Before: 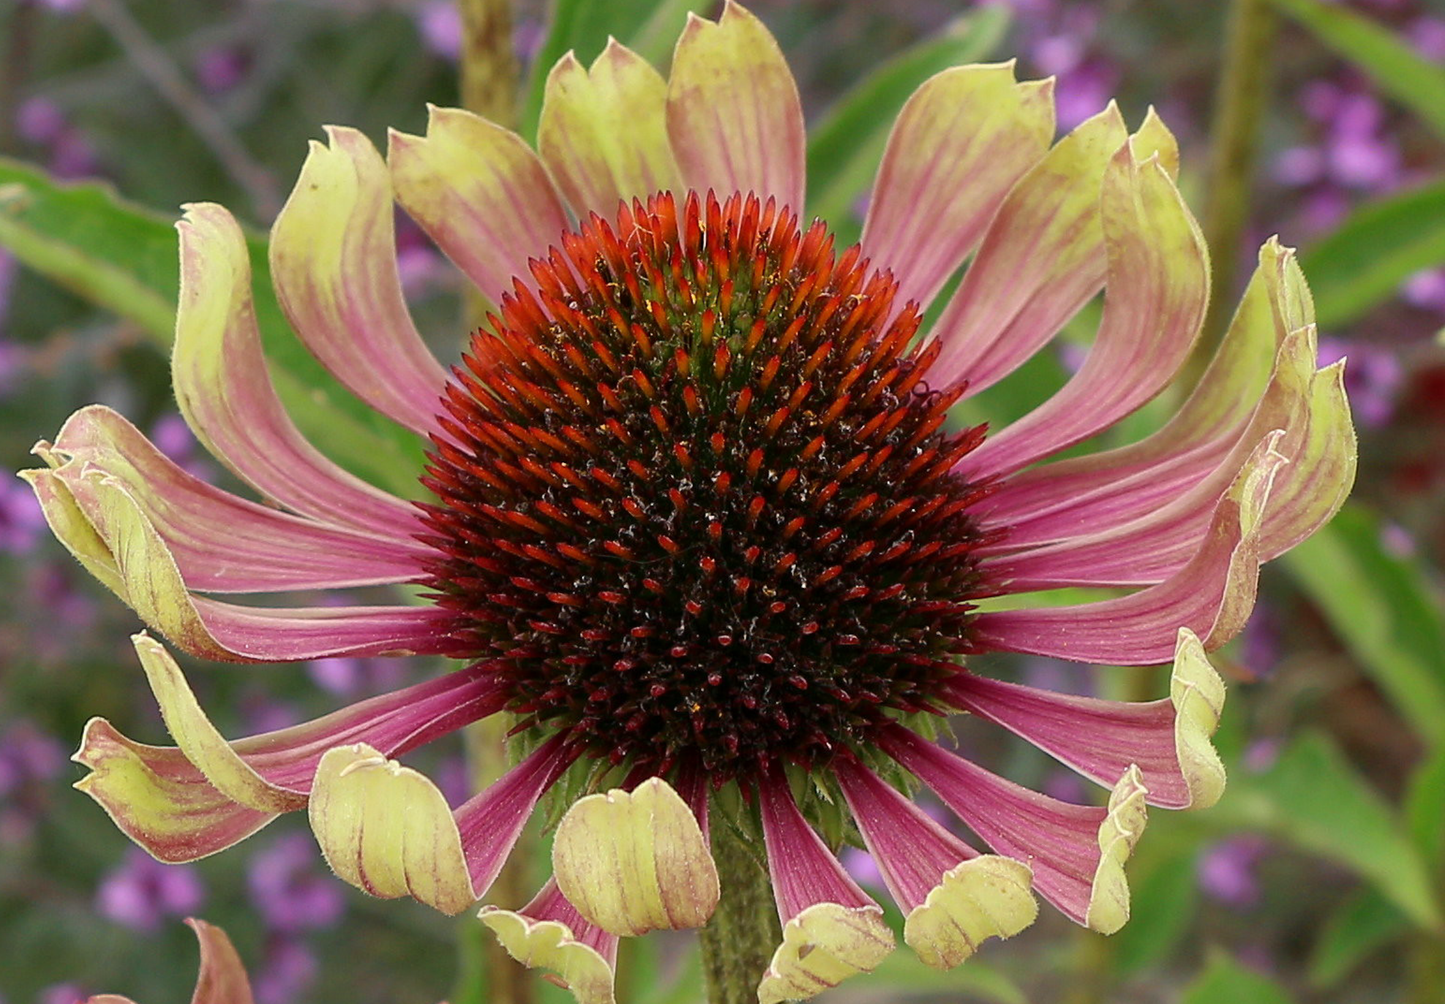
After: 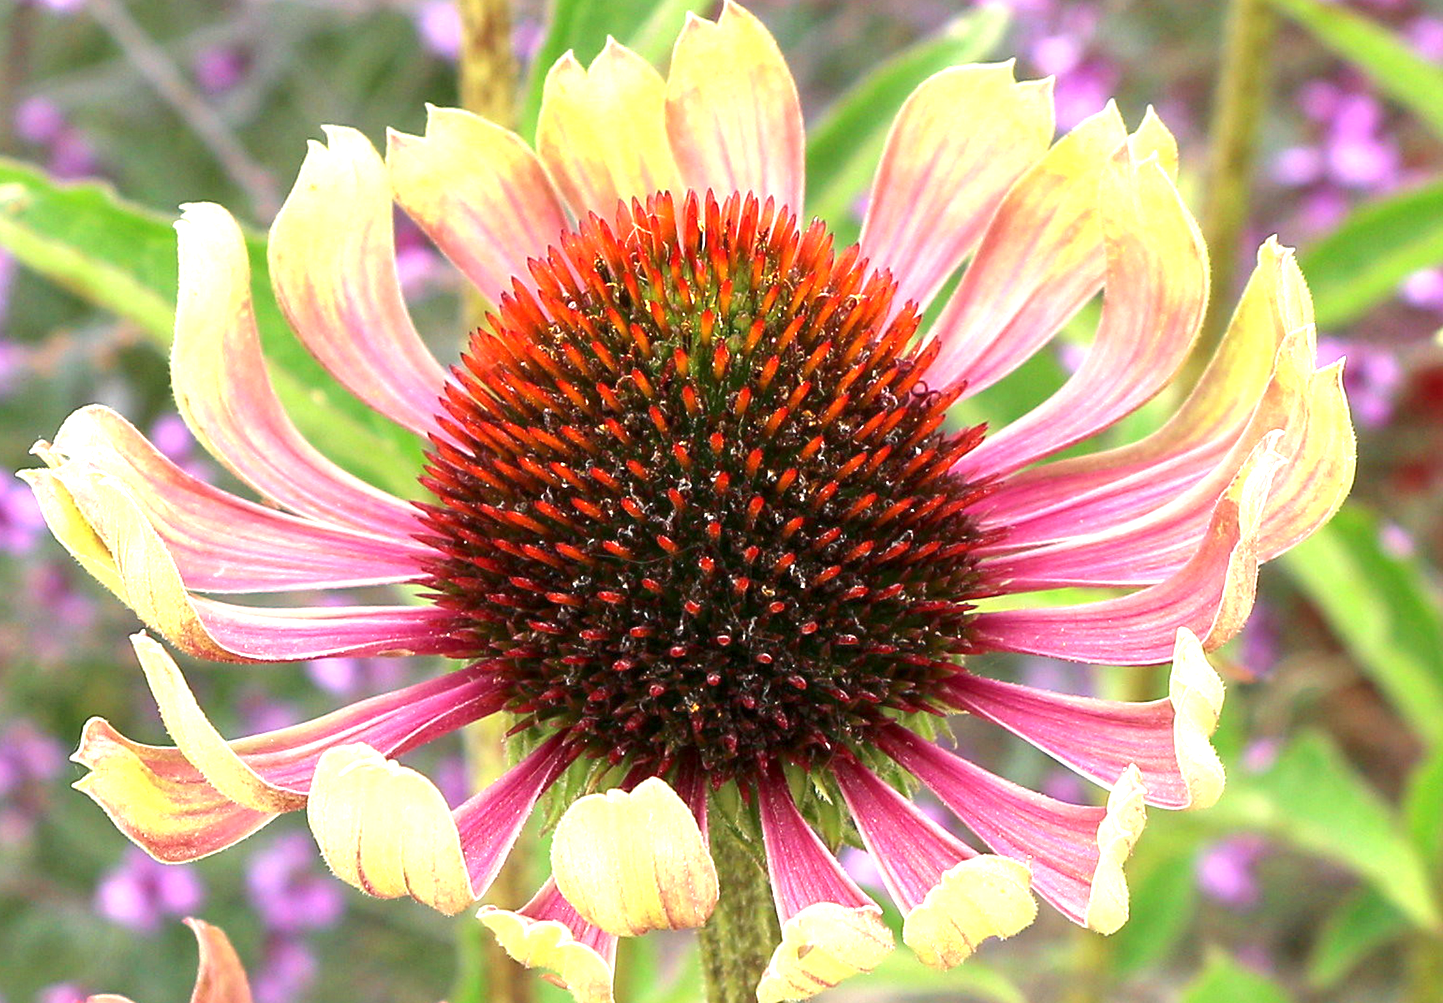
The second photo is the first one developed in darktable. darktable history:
crop and rotate: left 0.126%
exposure: exposure 1.5 EV, compensate highlight preservation false
